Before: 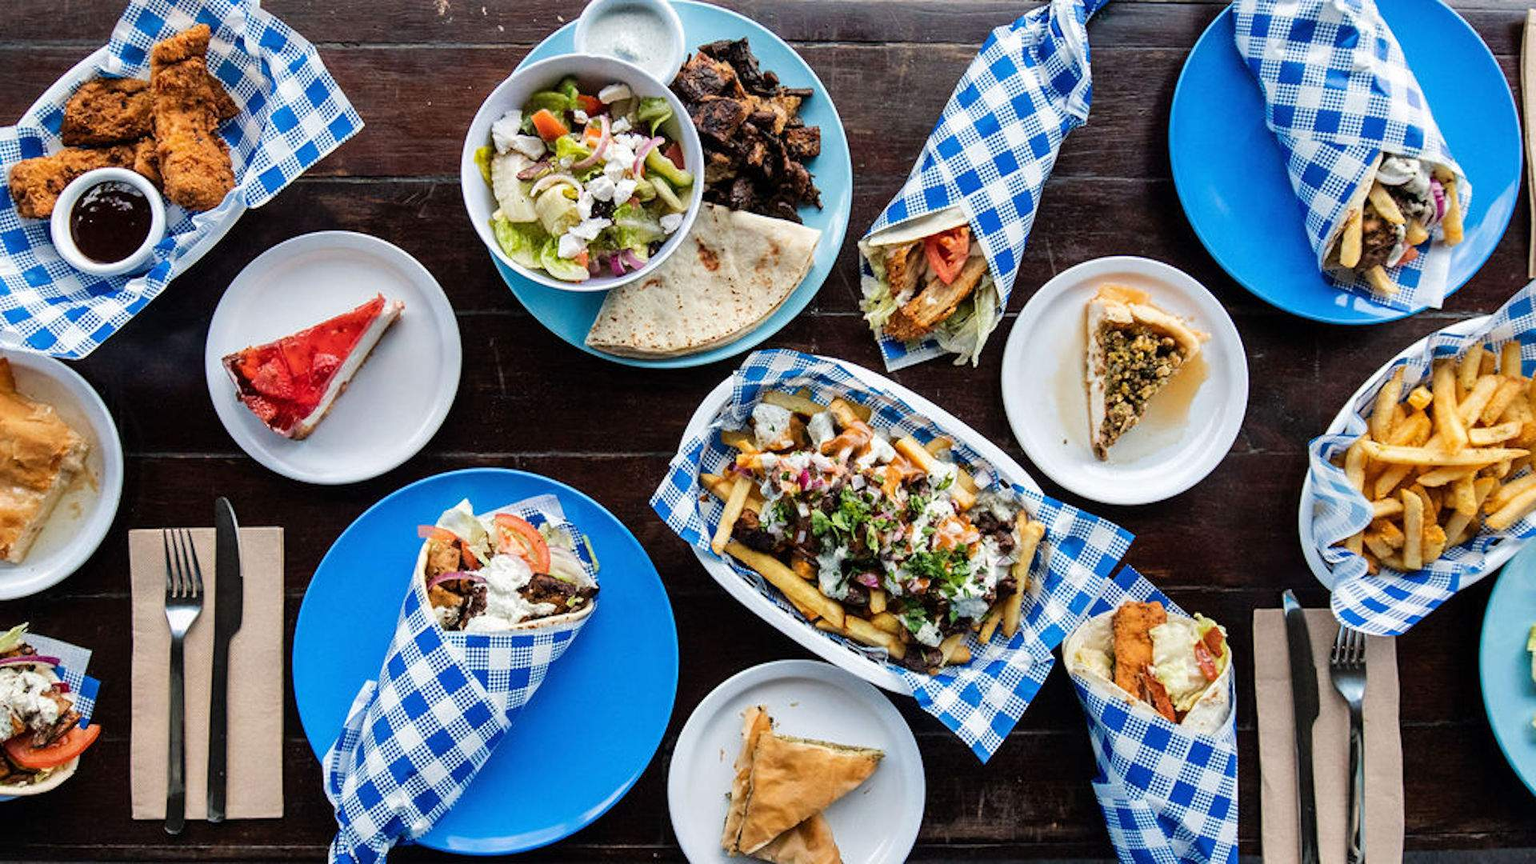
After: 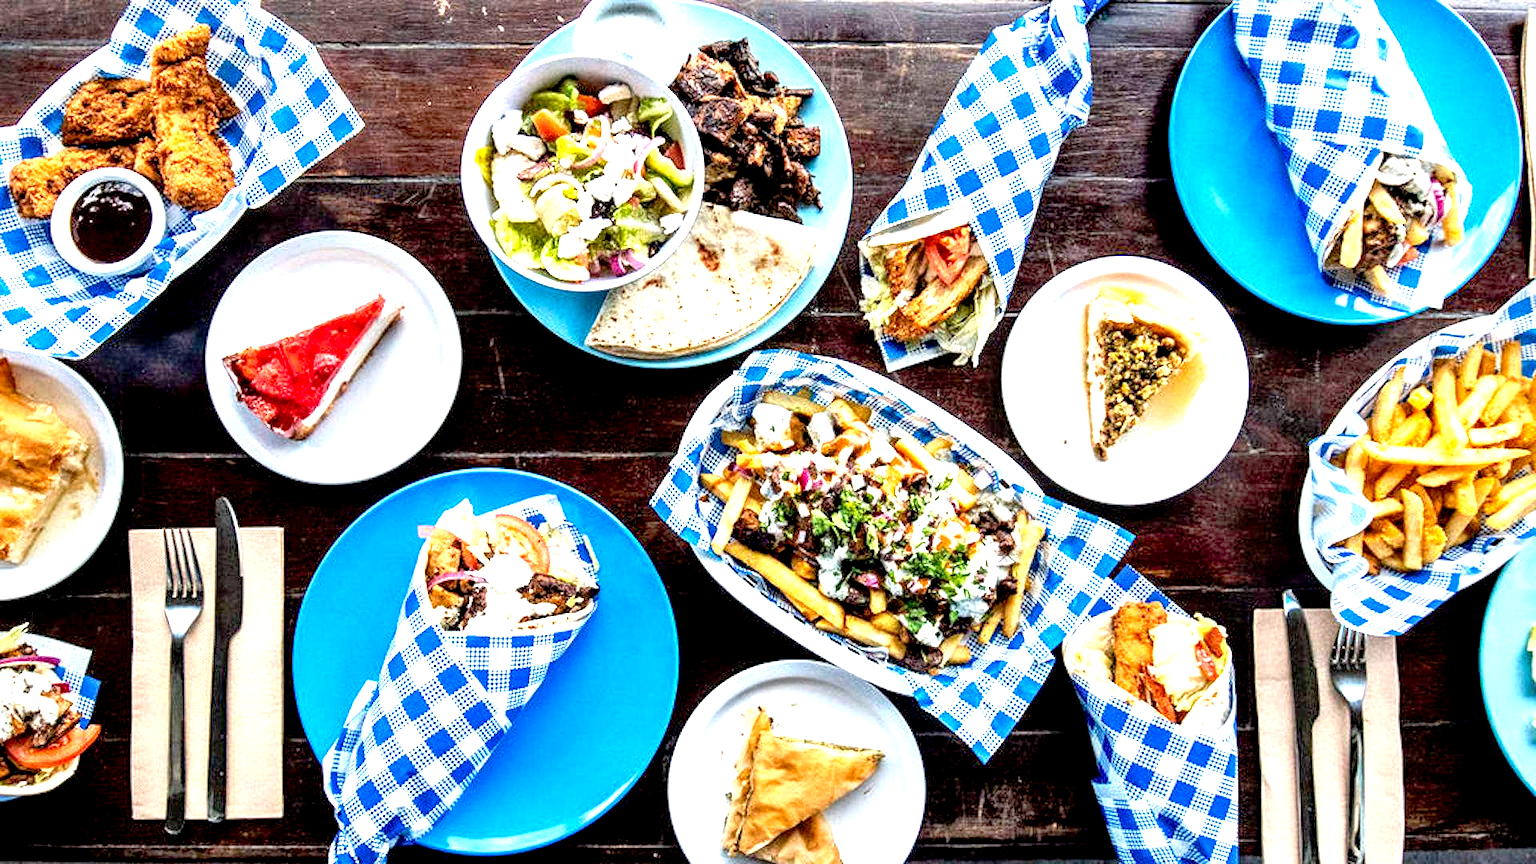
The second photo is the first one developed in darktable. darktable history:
exposure: black level correction 0.009, exposure 1.42 EV, compensate highlight preservation false
local contrast: detail 130%
